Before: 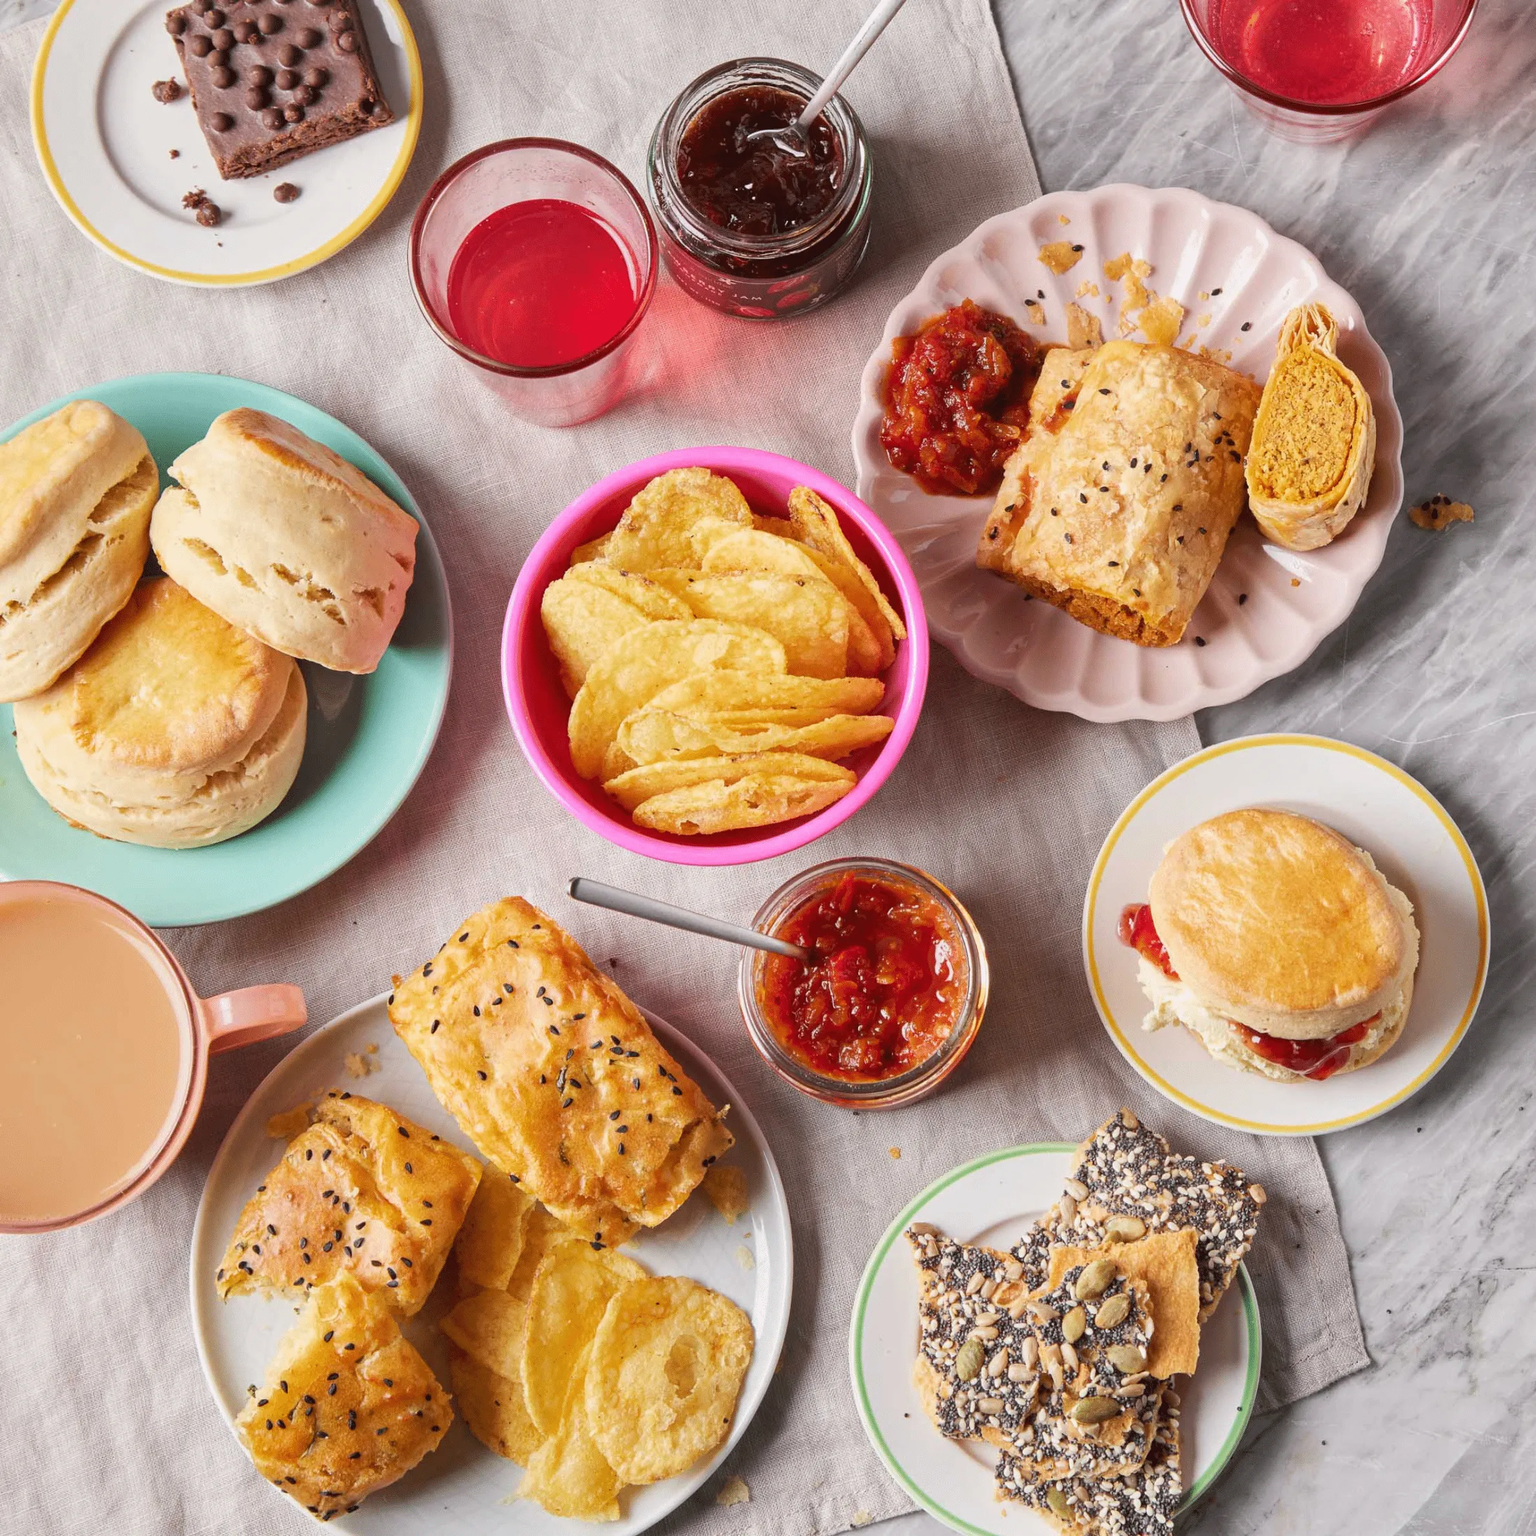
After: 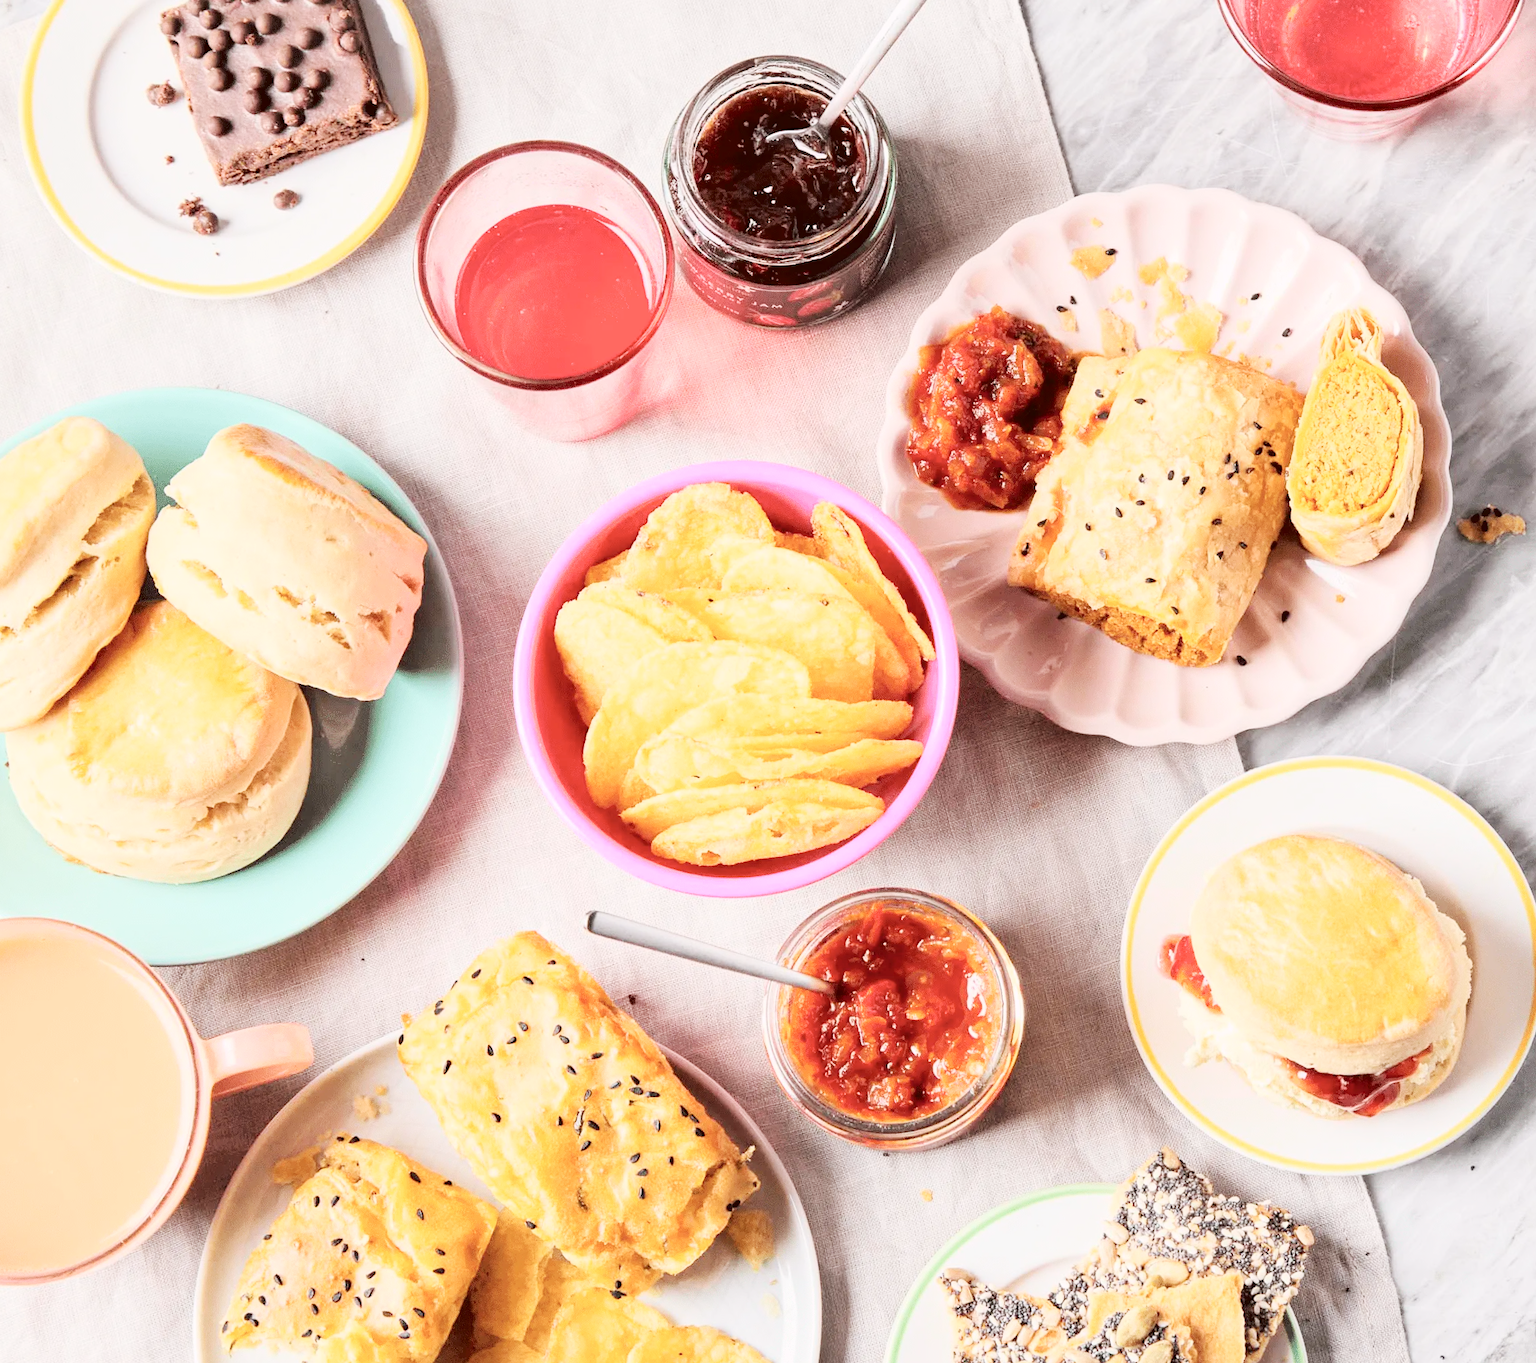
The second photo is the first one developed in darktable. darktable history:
tone curve: curves: ch0 [(0, 0) (0.003, 0.01) (0.011, 0.01) (0.025, 0.011) (0.044, 0.019) (0.069, 0.032) (0.1, 0.054) (0.136, 0.088) (0.177, 0.138) (0.224, 0.214) (0.277, 0.297) (0.335, 0.391) (0.399, 0.469) (0.468, 0.551) (0.543, 0.622) (0.623, 0.699) (0.709, 0.775) (0.801, 0.85) (0.898, 0.929) (1, 1)], color space Lab, independent channels, preserve colors none
crop and rotate: angle 0.37°, left 0.212%, right 3.151%, bottom 14.158%
contrast brightness saturation: contrast 0.241, brightness 0.088
base curve: curves: ch0 [(0, 0) (0.158, 0.273) (0.879, 0.895) (1, 1)], preserve colors none
